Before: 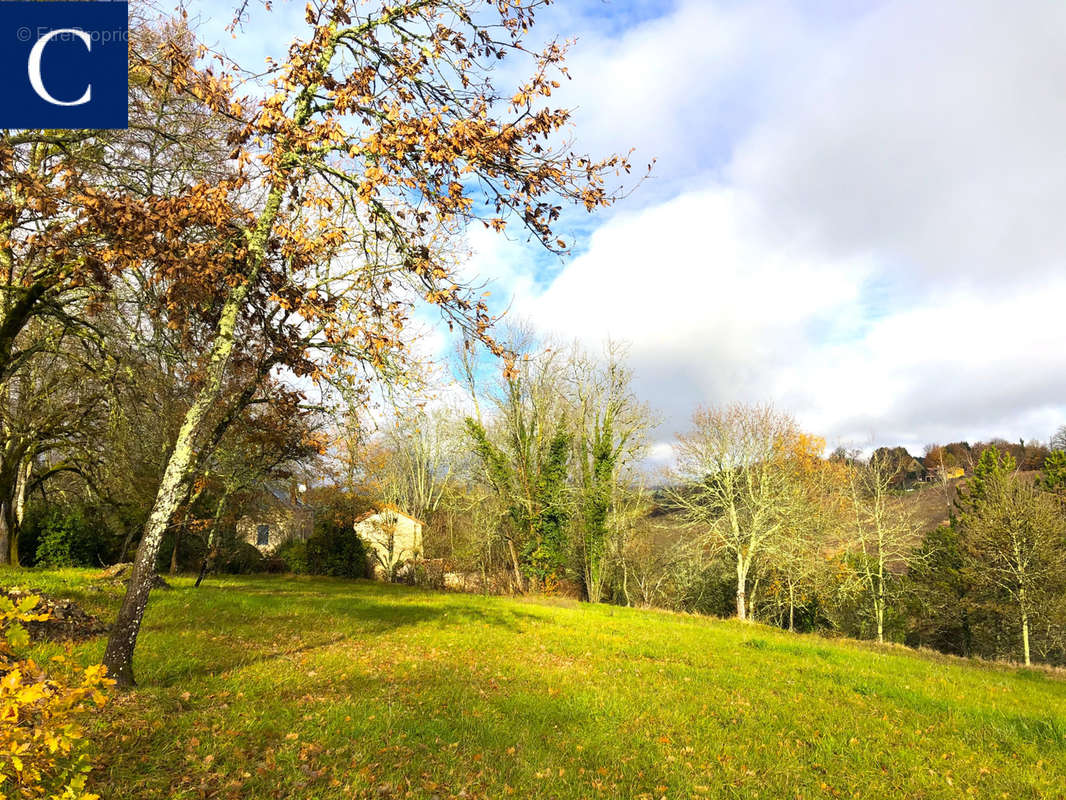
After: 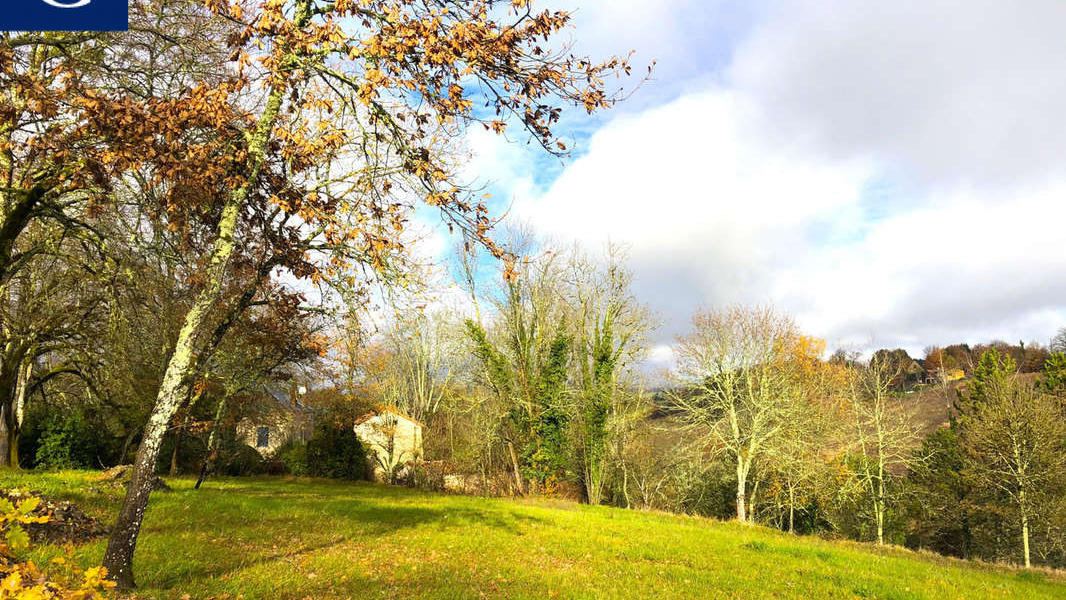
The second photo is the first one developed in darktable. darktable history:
crop and rotate: top 12.487%, bottom 12.504%
